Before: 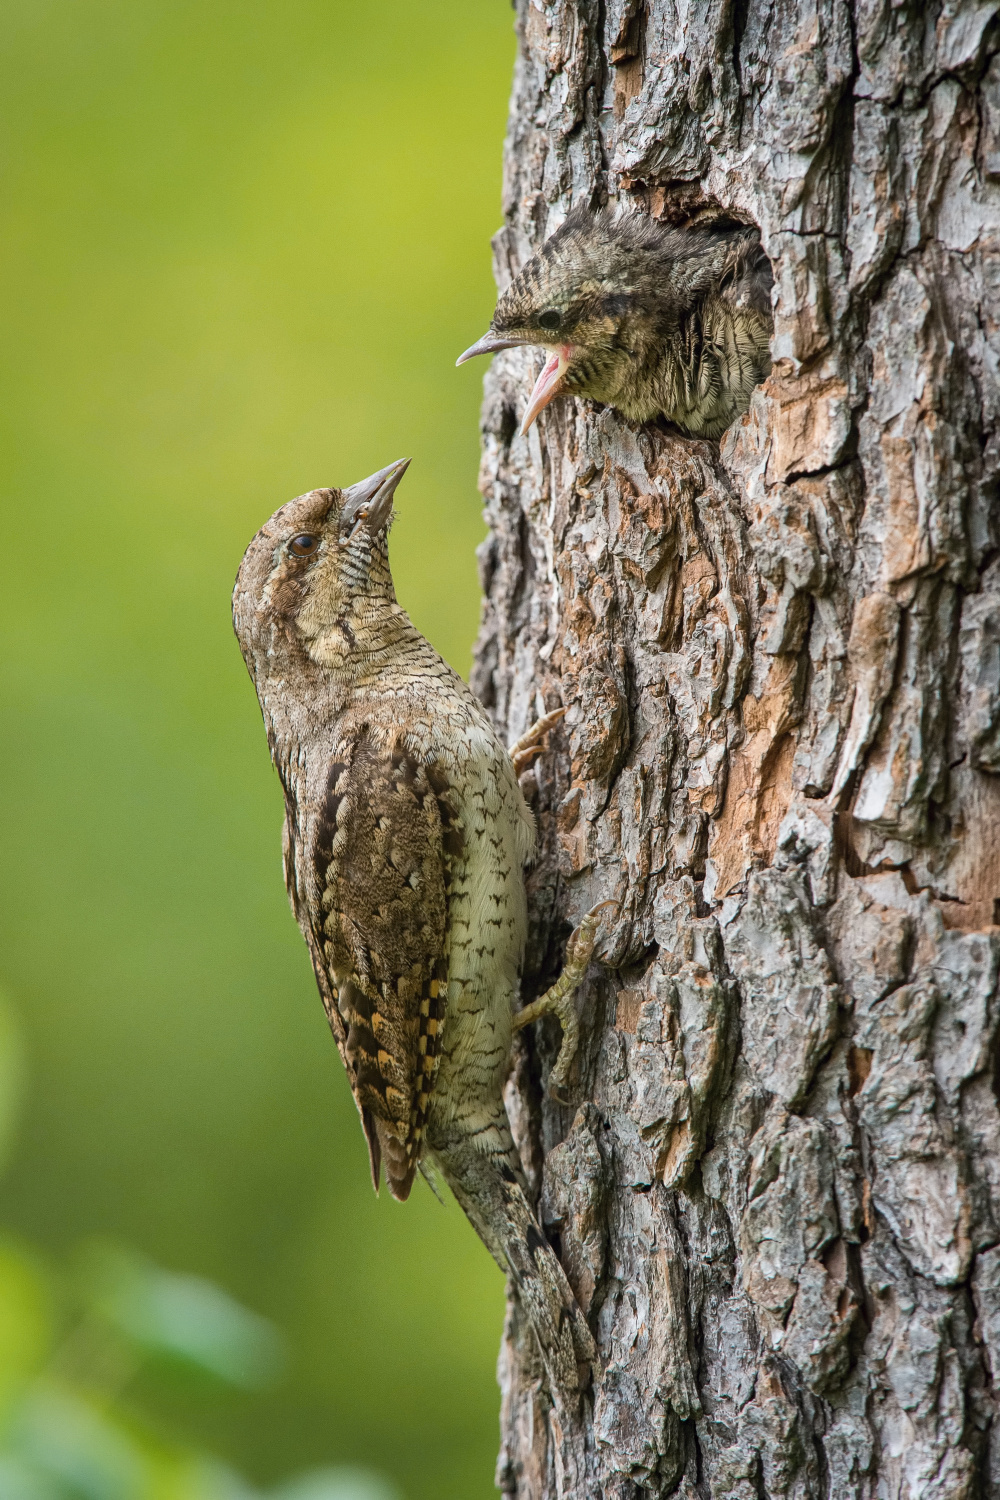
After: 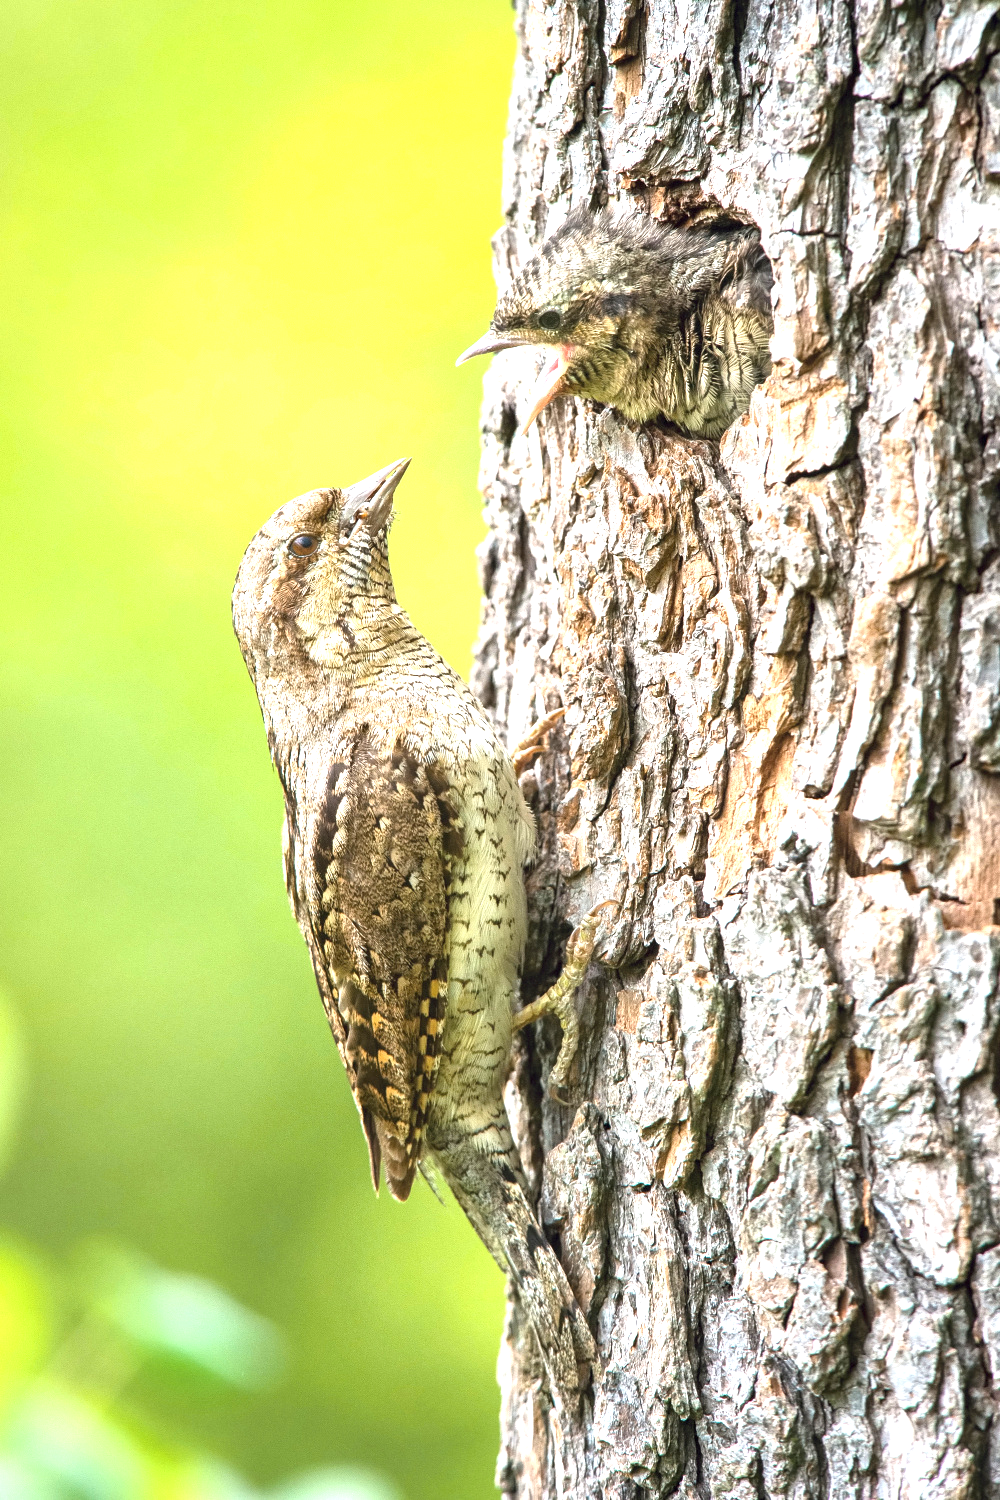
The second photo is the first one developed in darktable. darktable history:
exposure: black level correction 0, exposure 1.466 EV, compensate highlight preservation false
